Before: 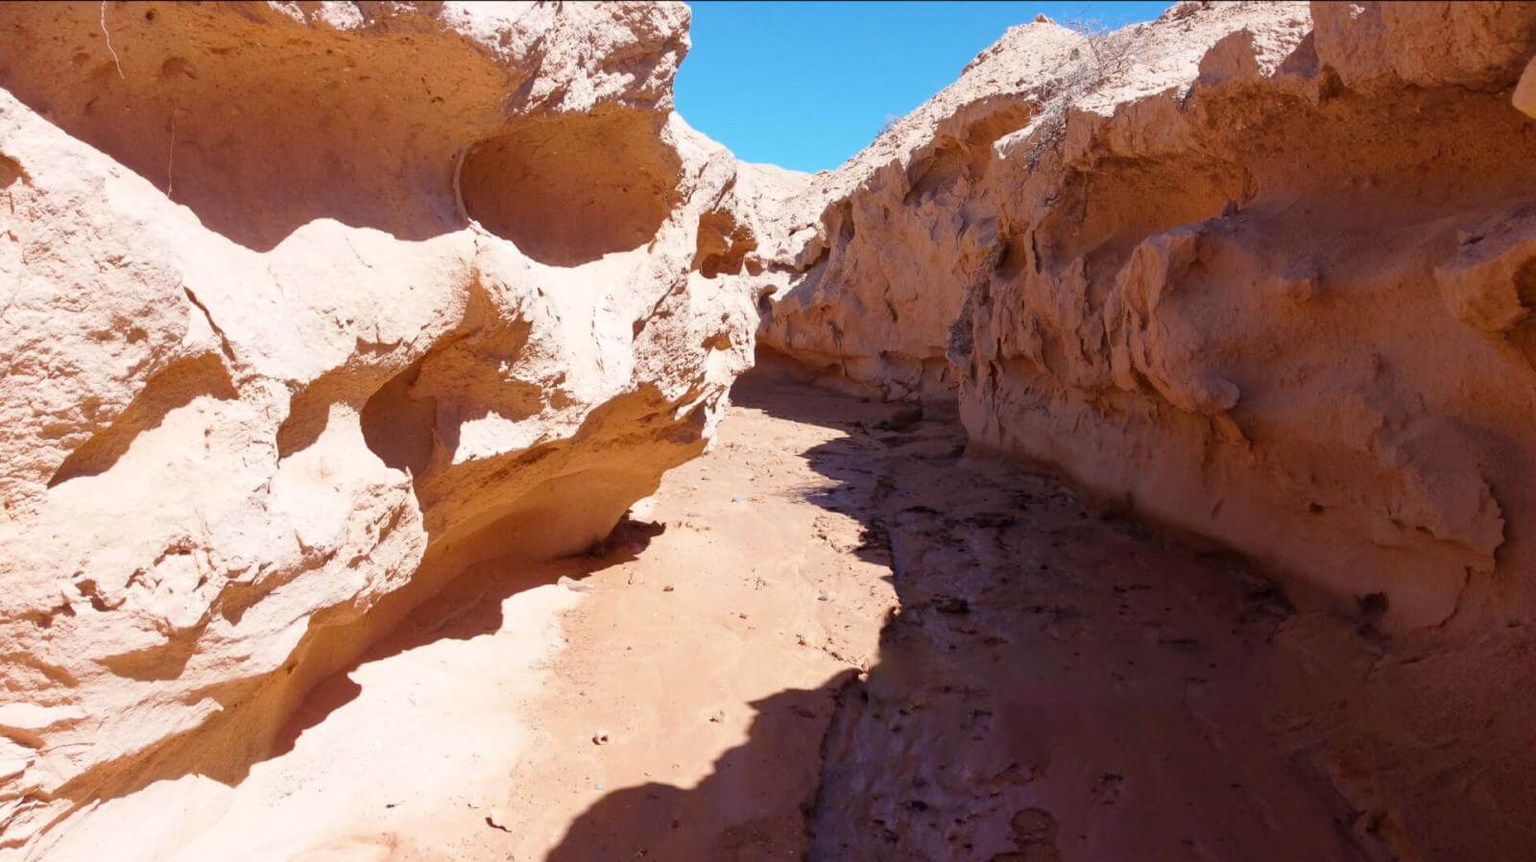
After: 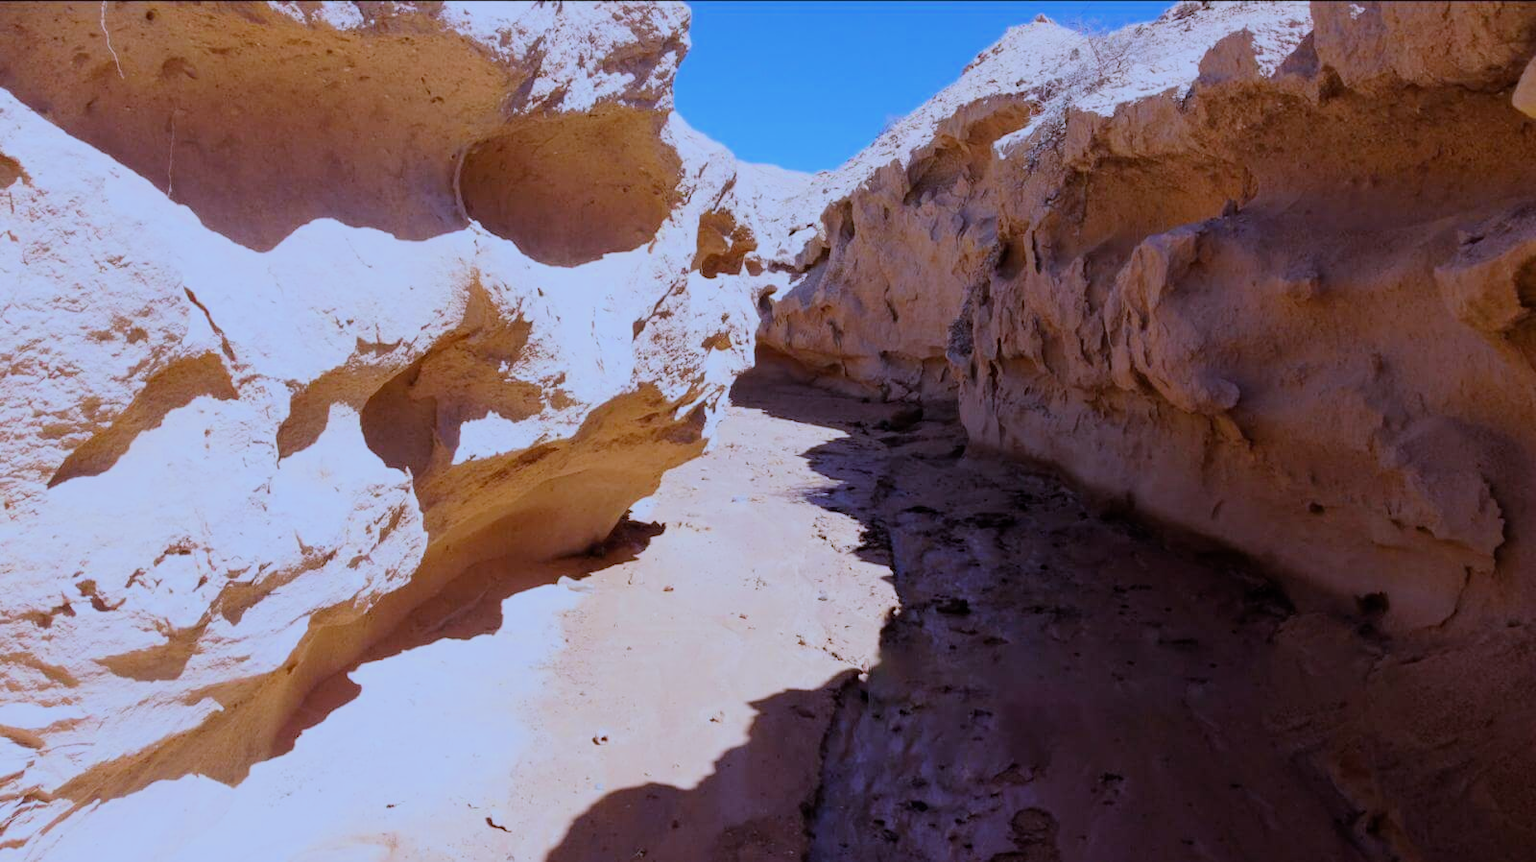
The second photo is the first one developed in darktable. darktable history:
filmic rgb: black relative exposure -7.65 EV, white relative exposure 4.56 EV, hardness 3.61, color science v6 (2022)
white balance: red 0.871, blue 1.249
